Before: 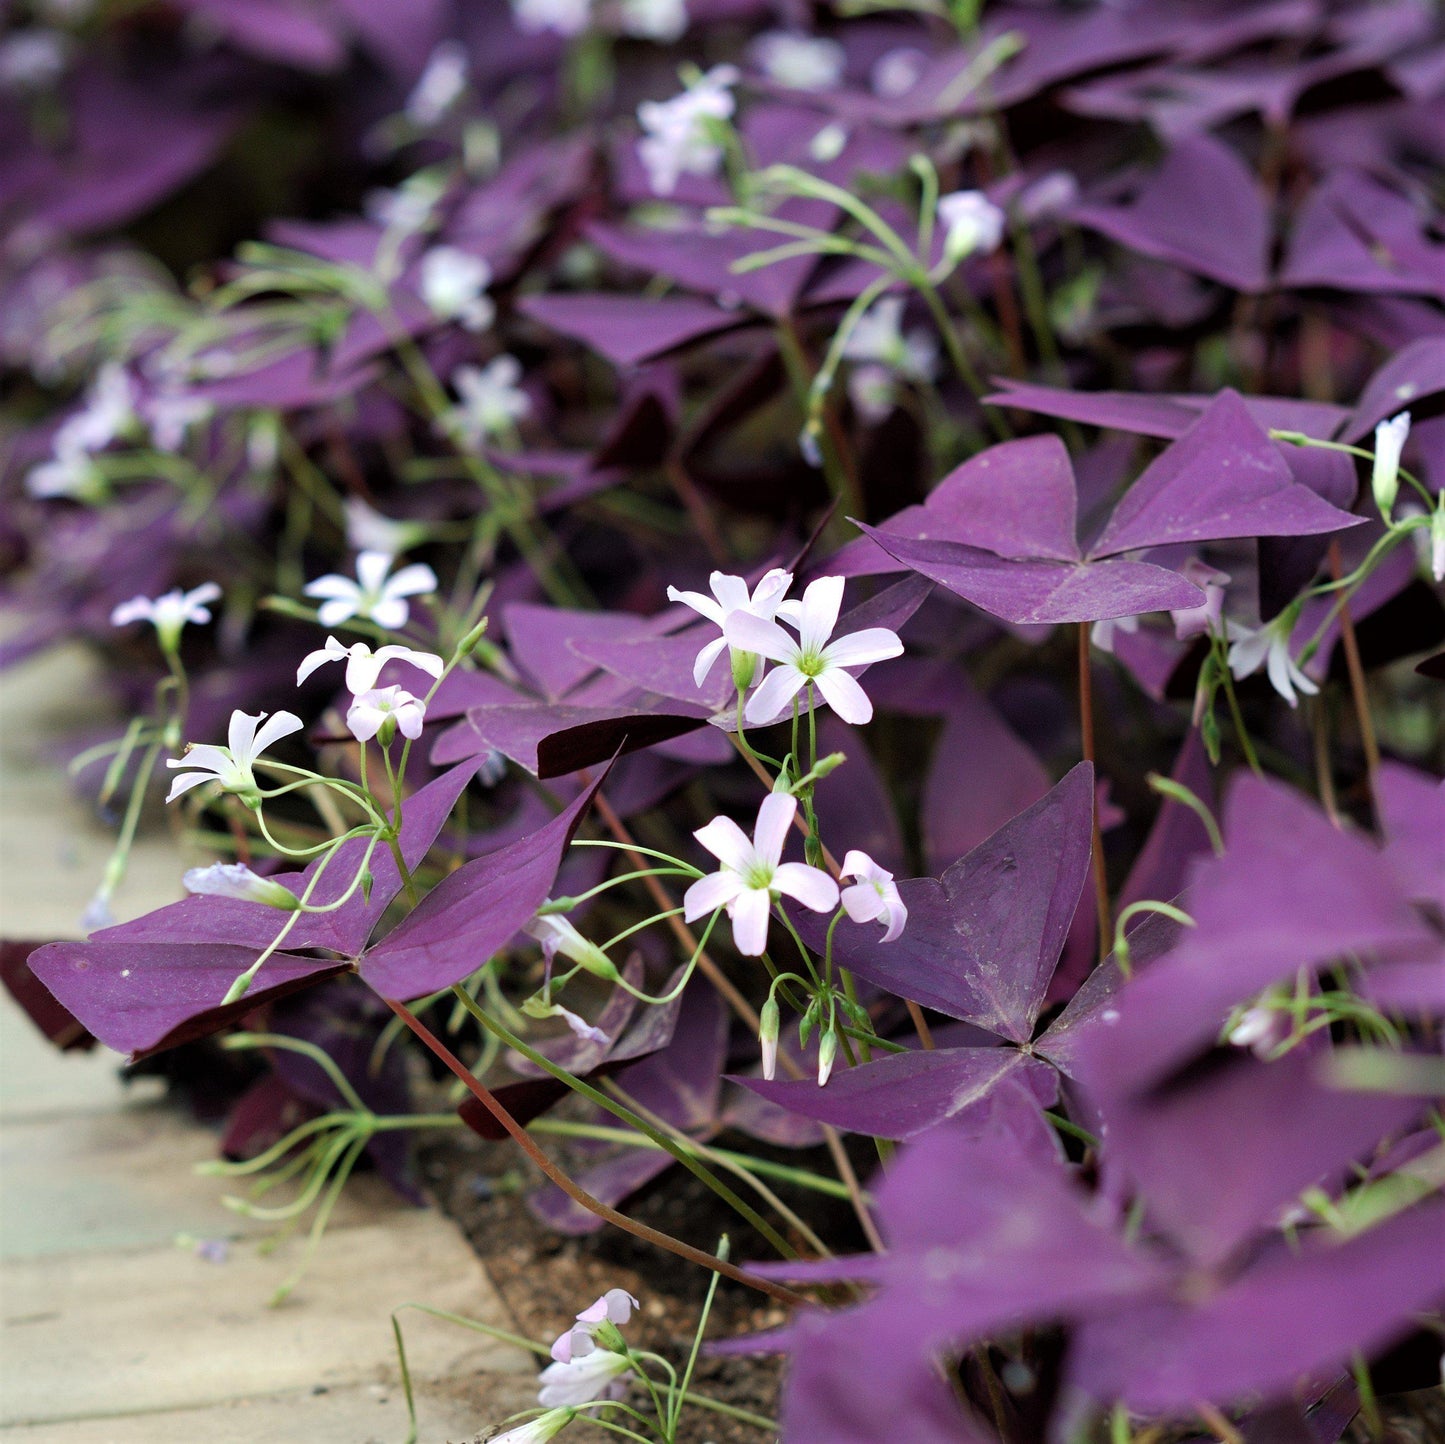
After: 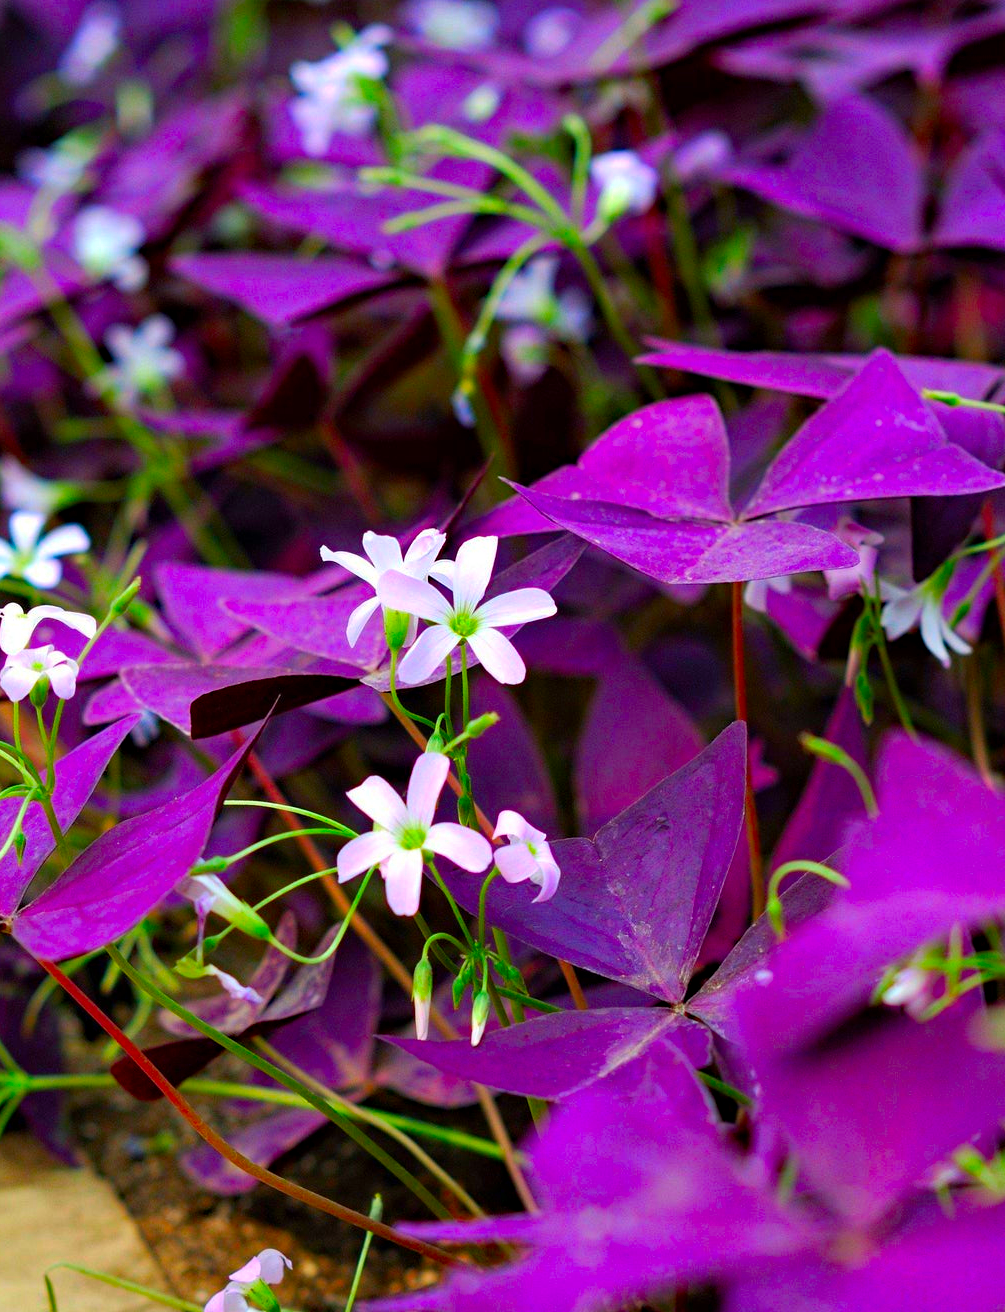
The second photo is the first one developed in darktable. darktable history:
haze removal: compatibility mode true, adaptive false
crop and rotate: left 24.034%, top 2.838%, right 6.406%, bottom 6.299%
color correction: saturation 2.15
